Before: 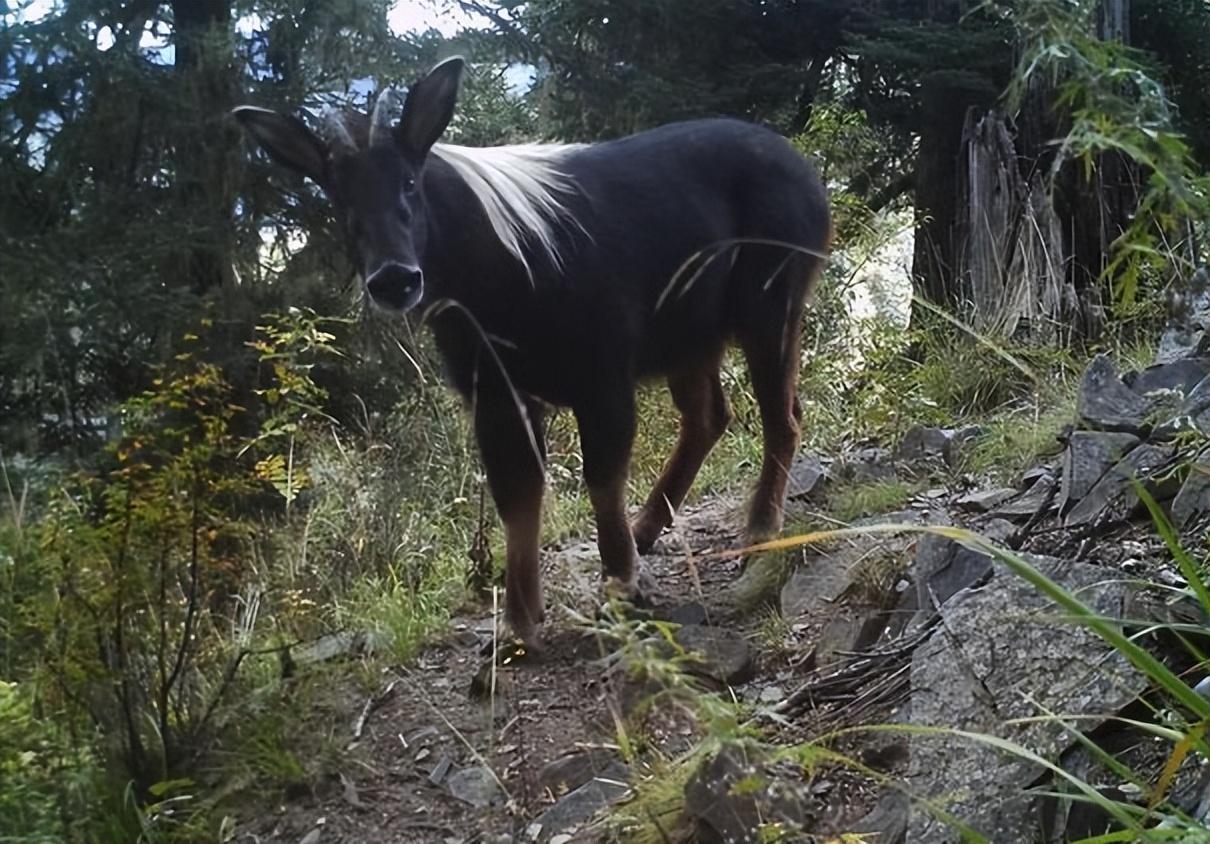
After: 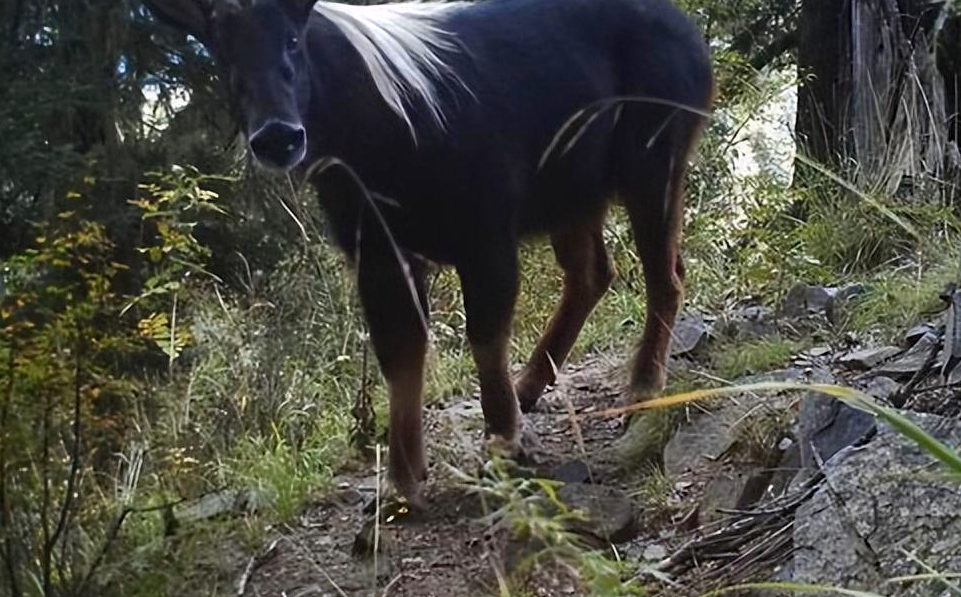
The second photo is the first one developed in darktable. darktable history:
crop: left 9.712%, top 16.928%, right 10.845%, bottom 12.332%
haze removal: compatibility mode true, adaptive false
color zones: curves: ch1 [(0.25, 0.5) (0.747, 0.71)]
